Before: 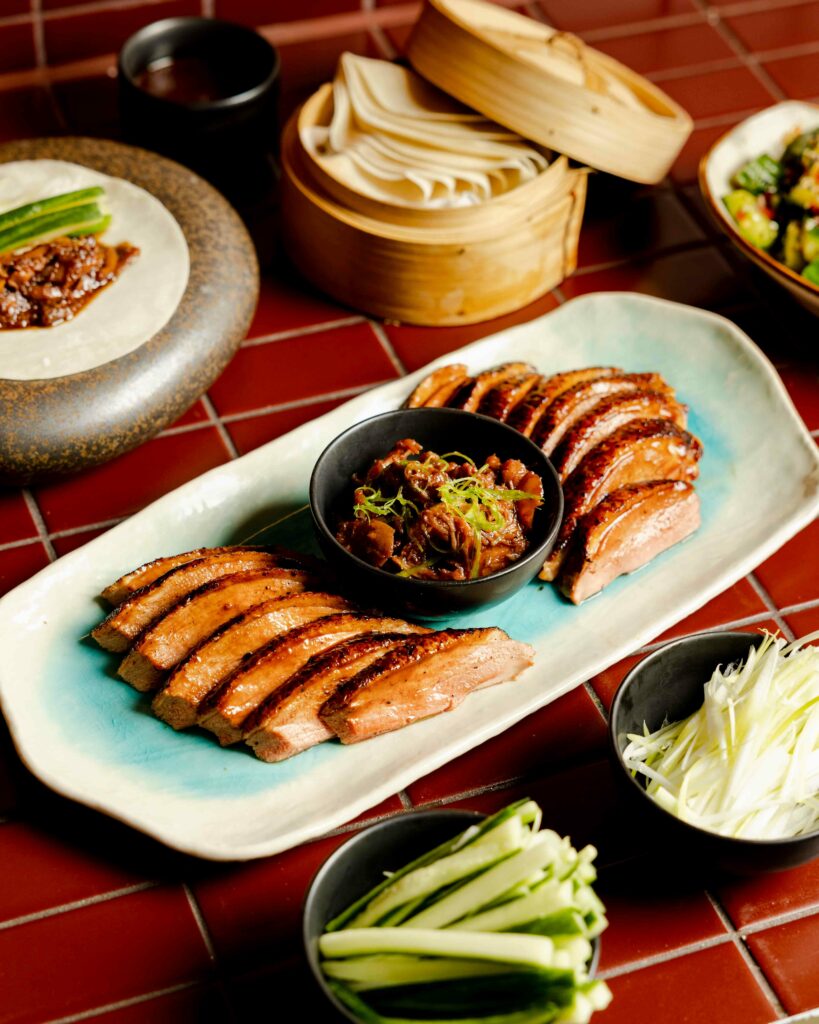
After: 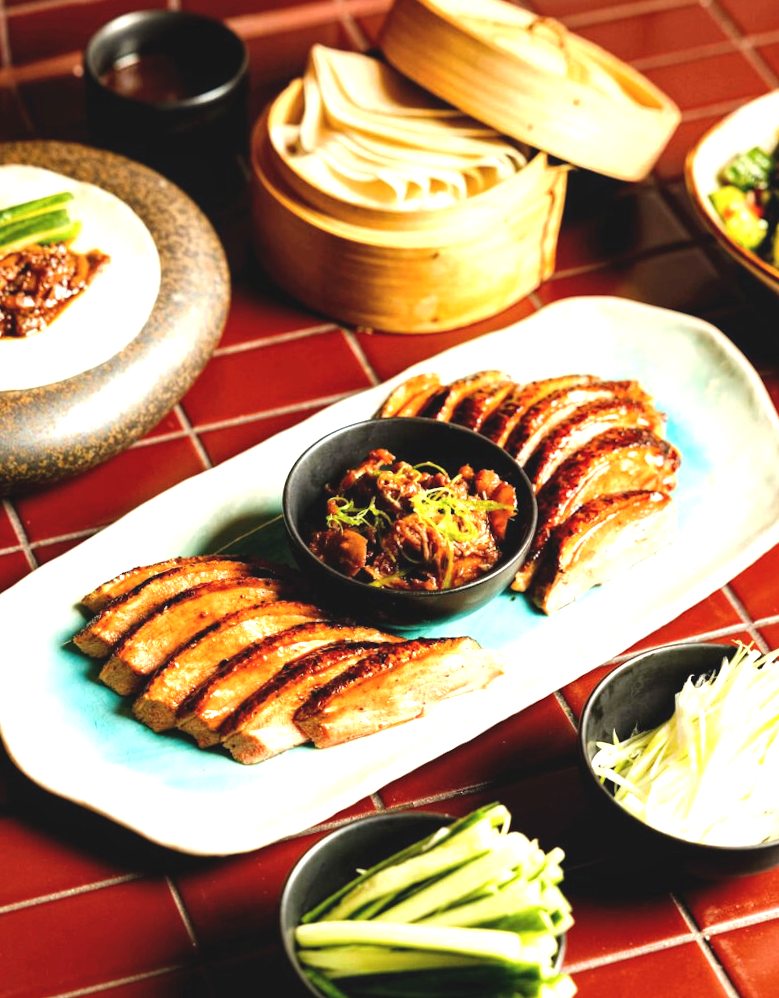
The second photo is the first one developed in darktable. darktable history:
exposure: black level correction -0.005, exposure 1 EV, compensate highlight preservation false
rotate and perspective: rotation 0.074°, lens shift (vertical) 0.096, lens shift (horizontal) -0.041, crop left 0.043, crop right 0.952, crop top 0.024, crop bottom 0.979
local contrast: highlights 100%, shadows 100%, detail 131%, midtone range 0.2
